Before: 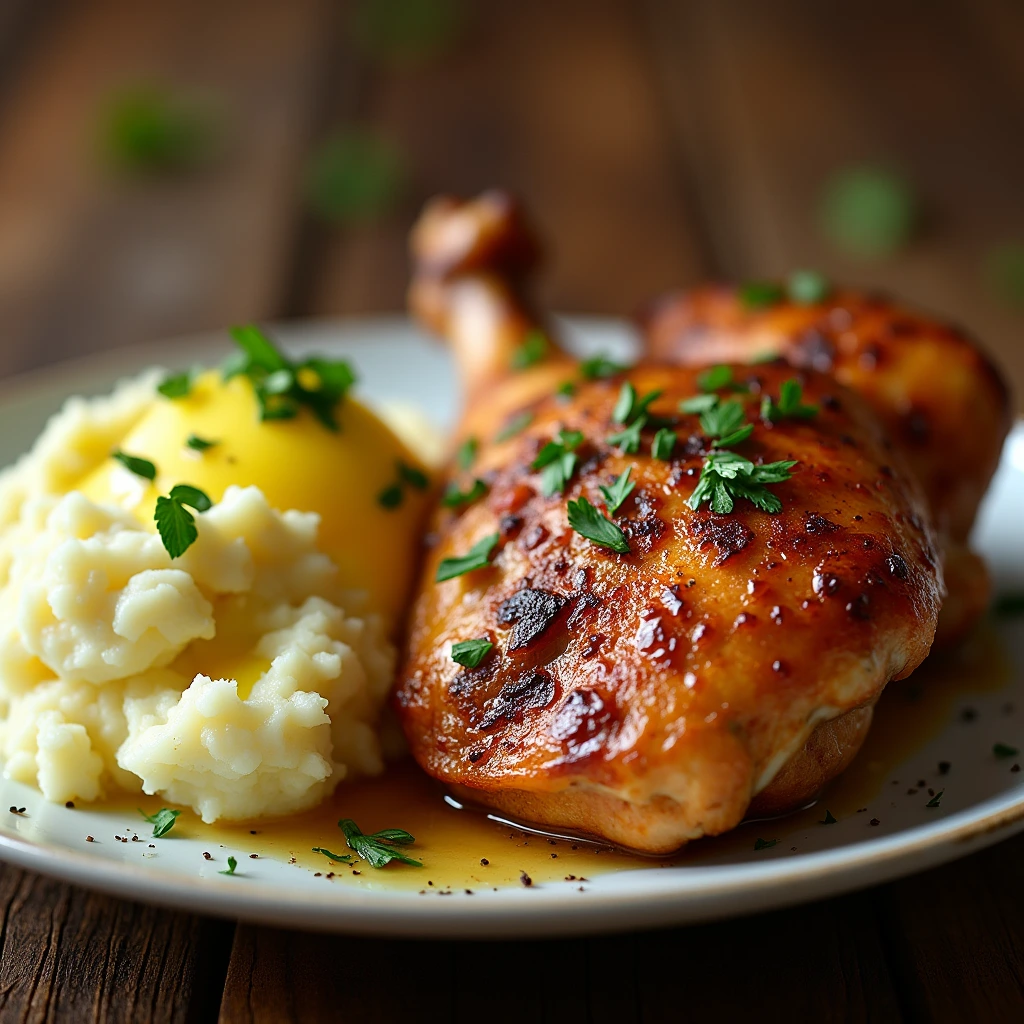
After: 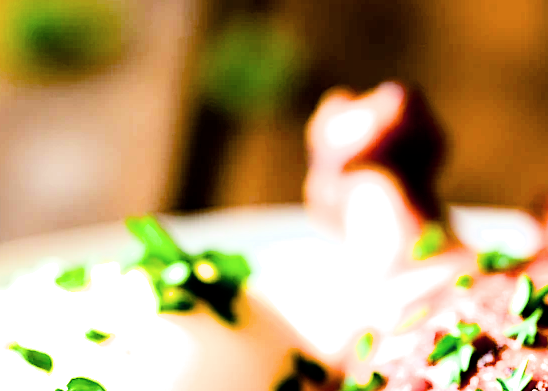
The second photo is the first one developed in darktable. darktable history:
contrast brightness saturation: saturation -0.053
exposure: black level correction 0.014, exposure 1.79 EV, compensate highlight preservation false
crop: left 10.144%, top 10.568%, right 36.294%, bottom 51.245%
filmic rgb: black relative exposure -7.97 EV, white relative exposure 4.04 EV, hardness 4.17, contrast 1.36
color balance rgb: linear chroma grading › global chroma 0.72%, perceptual saturation grading › global saturation 20%, perceptual saturation grading › highlights -25.683%, perceptual saturation grading › shadows 25.987%, perceptual brilliance grading › highlights 47.439%, perceptual brilliance grading › mid-tones 22.398%, perceptual brilliance grading › shadows -6.069%, global vibrance 16.211%, saturation formula JzAzBz (2021)
